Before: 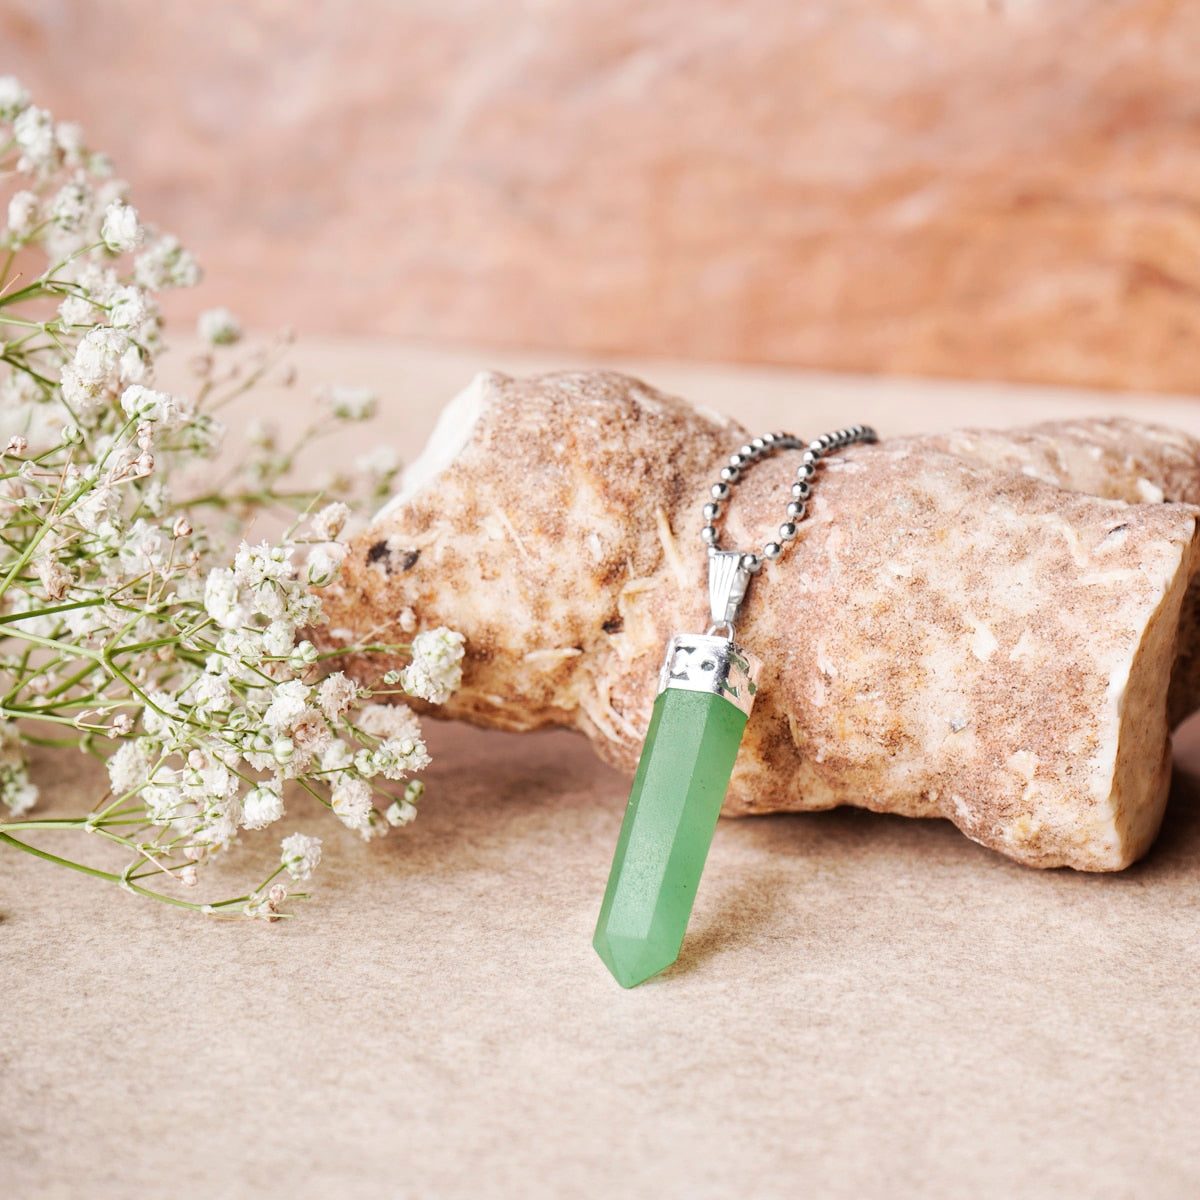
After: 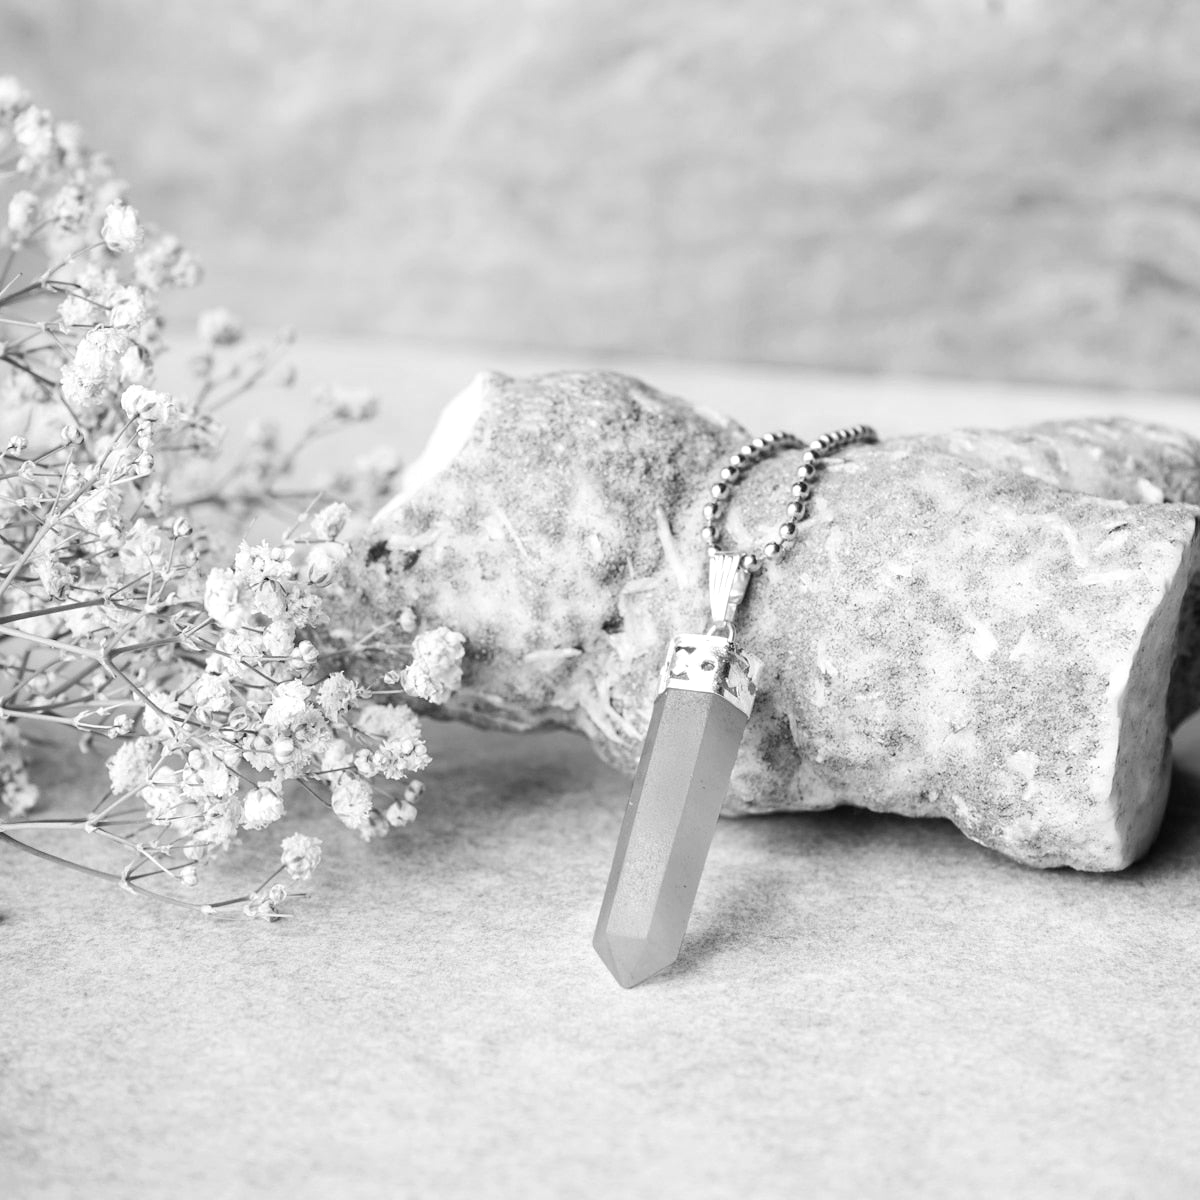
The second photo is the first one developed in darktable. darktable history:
monochrome: on, module defaults
tone equalizer: -8 EV 0.06 EV, smoothing diameter 25%, edges refinement/feathering 10, preserve details guided filter
white balance: red 1.188, blue 1.11
